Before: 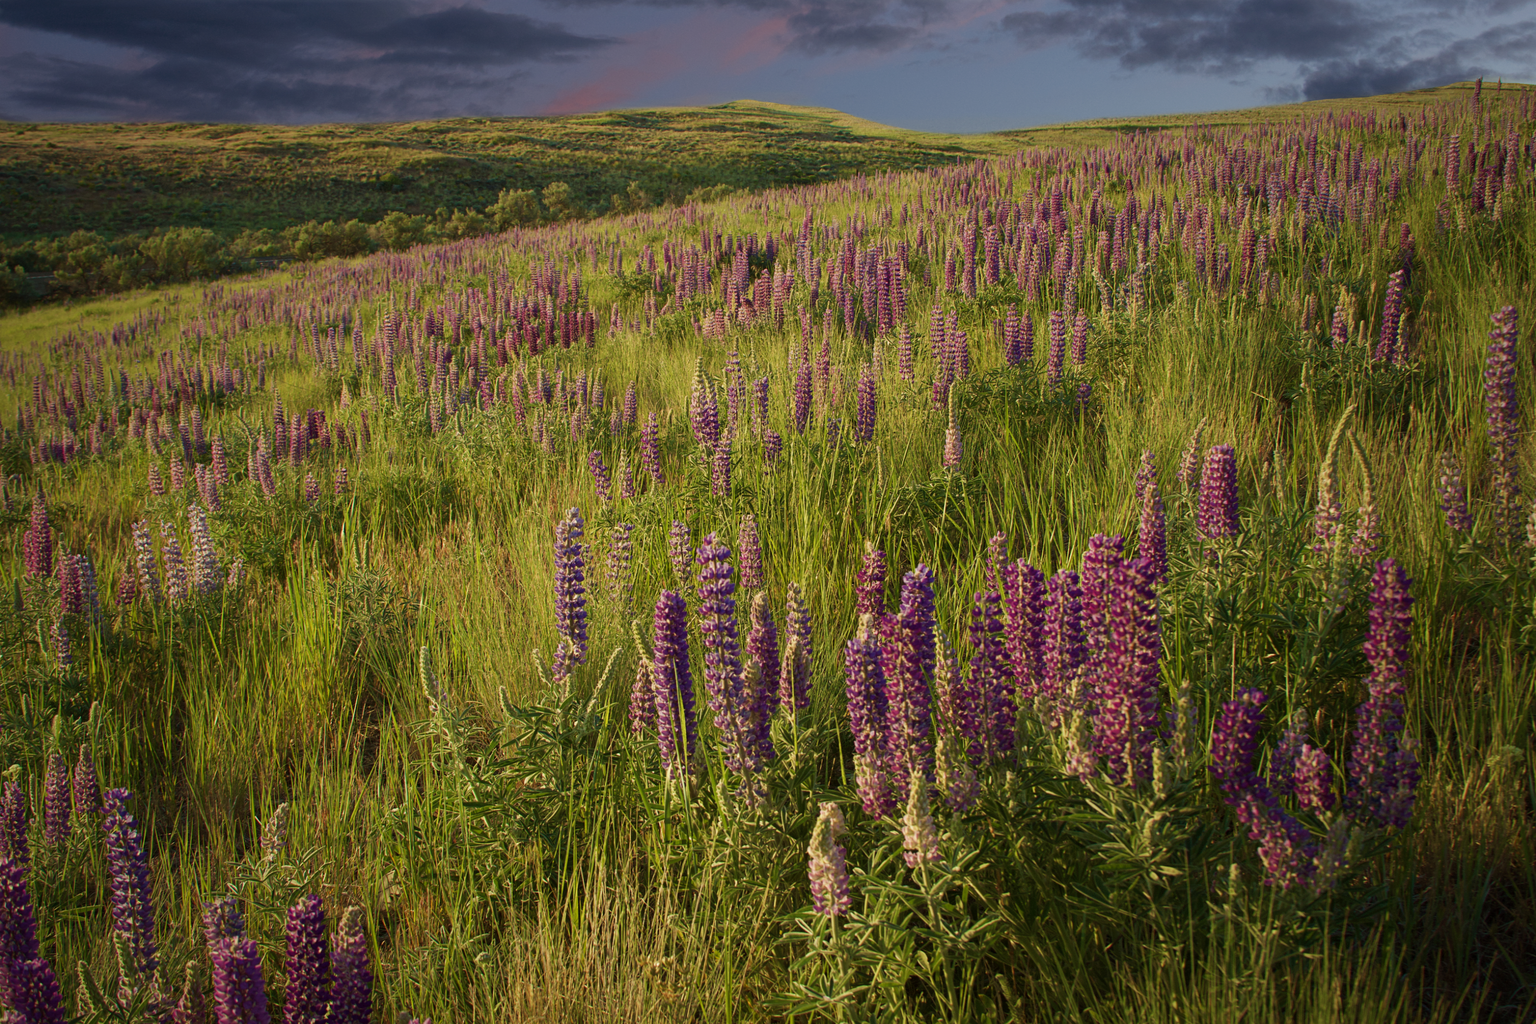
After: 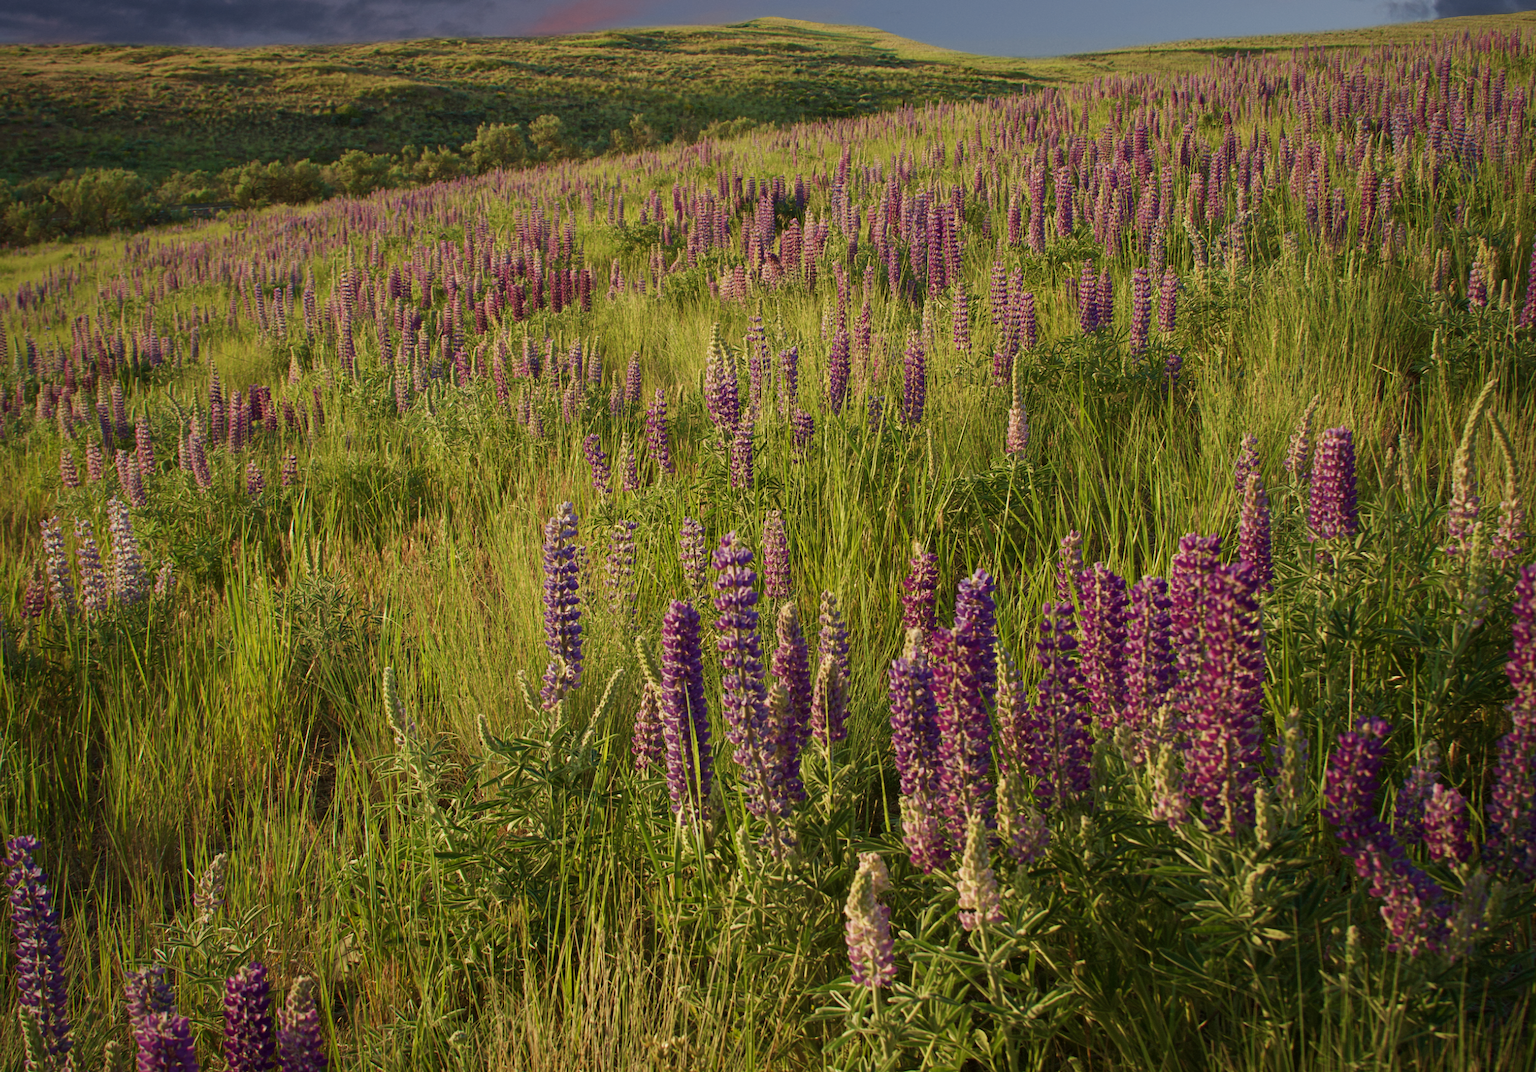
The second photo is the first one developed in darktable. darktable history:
crop: left 6.401%, top 8.385%, right 9.532%, bottom 3.54%
